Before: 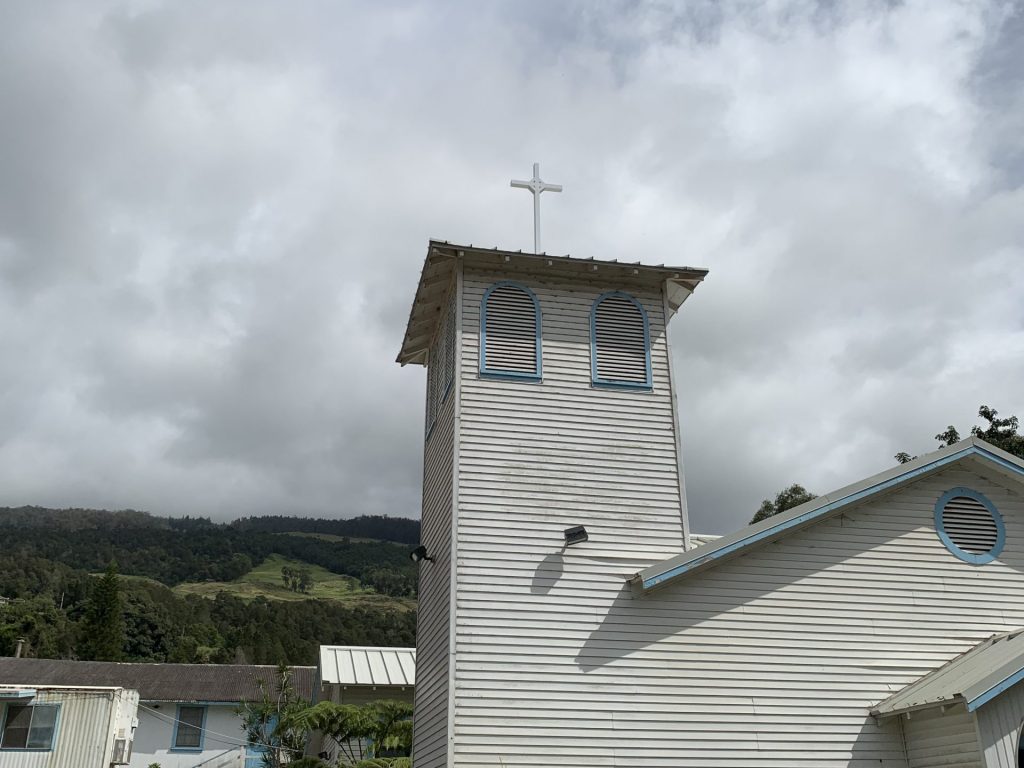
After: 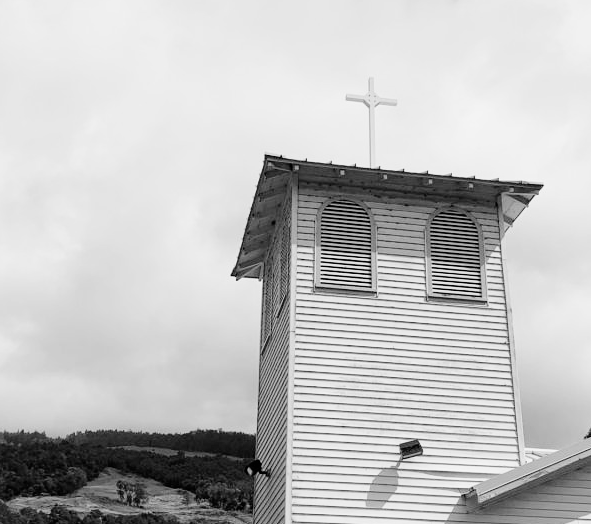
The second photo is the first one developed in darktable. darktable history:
crop: left 16.202%, top 11.208%, right 26.045%, bottom 20.557%
color calibration: illuminant as shot in camera, x 0.358, y 0.373, temperature 4628.91 K
filmic rgb: black relative exposure -5 EV, hardness 2.88, contrast 1.3, highlights saturation mix -30%
exposure: black level correction 0, exposure 1 EV, compensate highlight preservation false
monochrome: on, module defaults
